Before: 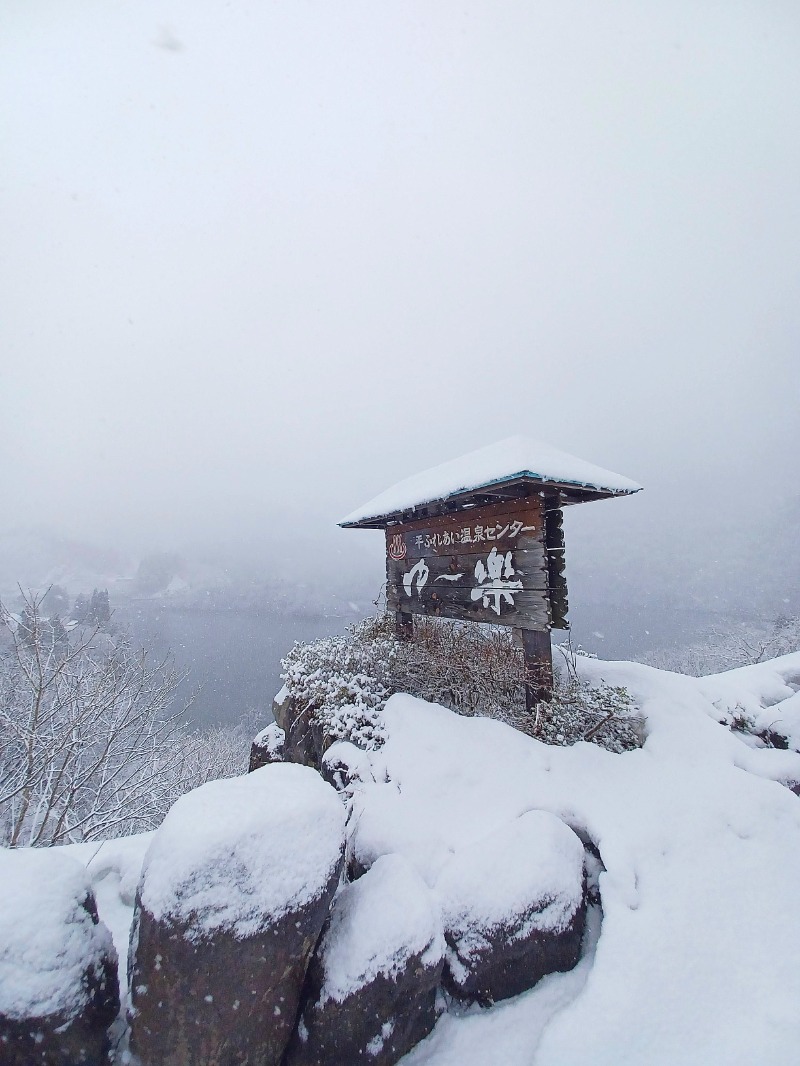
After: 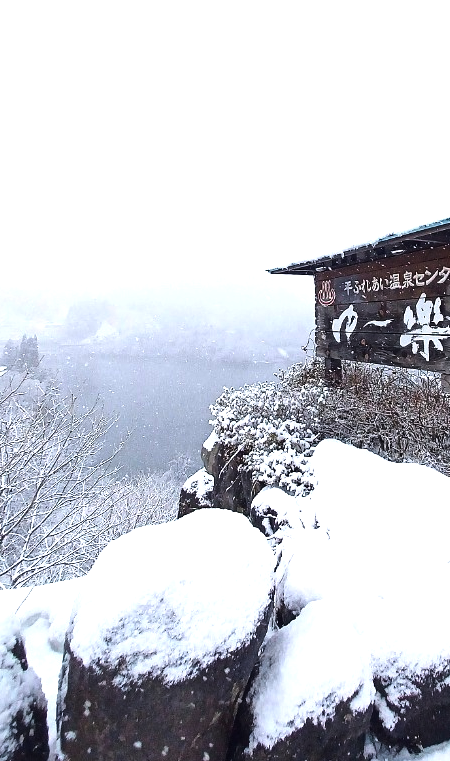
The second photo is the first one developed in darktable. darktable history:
crop: left 8.966%, top 23.852%, right 34.699%, bottom 4.703%
tone equalizer: -8 EV -1.08 EV, -7 EV -1.01 EV, -6 EV -0.867 EV, -5 EV -0.578 EV, -3 EV 0.578 EV, -2 EV 0.867 EV, -1 EV 1.01 EV, +0 EV 1.08 EV, edges refinement/feathering 500, mask exposure compensation -1.57 EV, preserve details no
